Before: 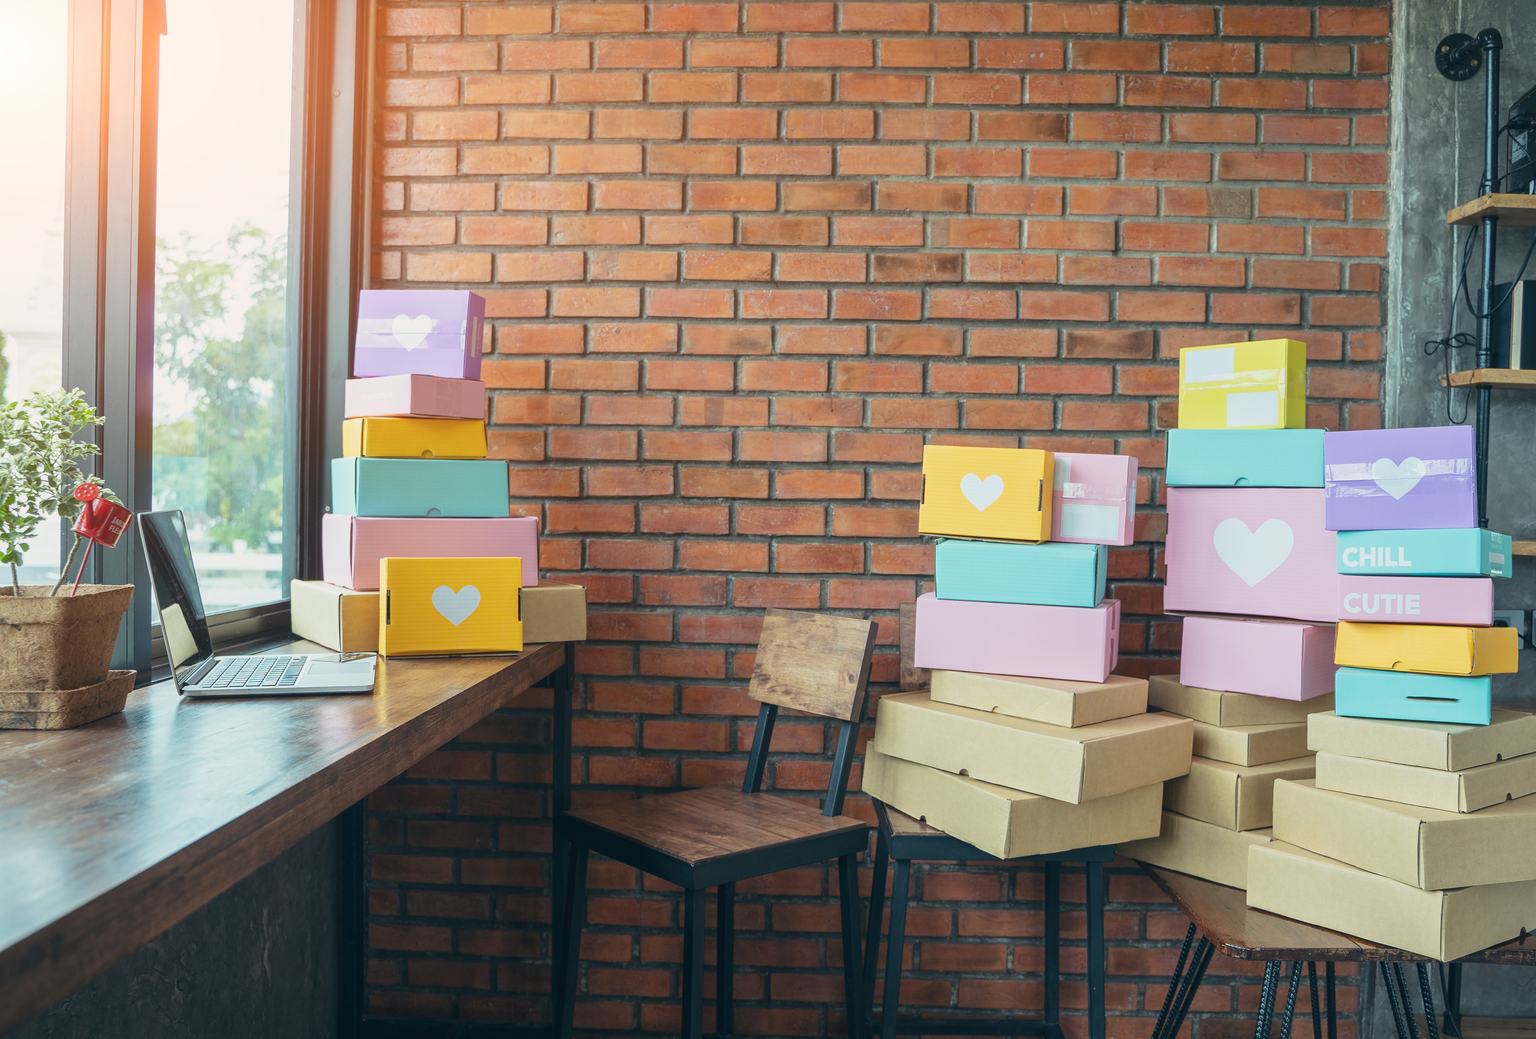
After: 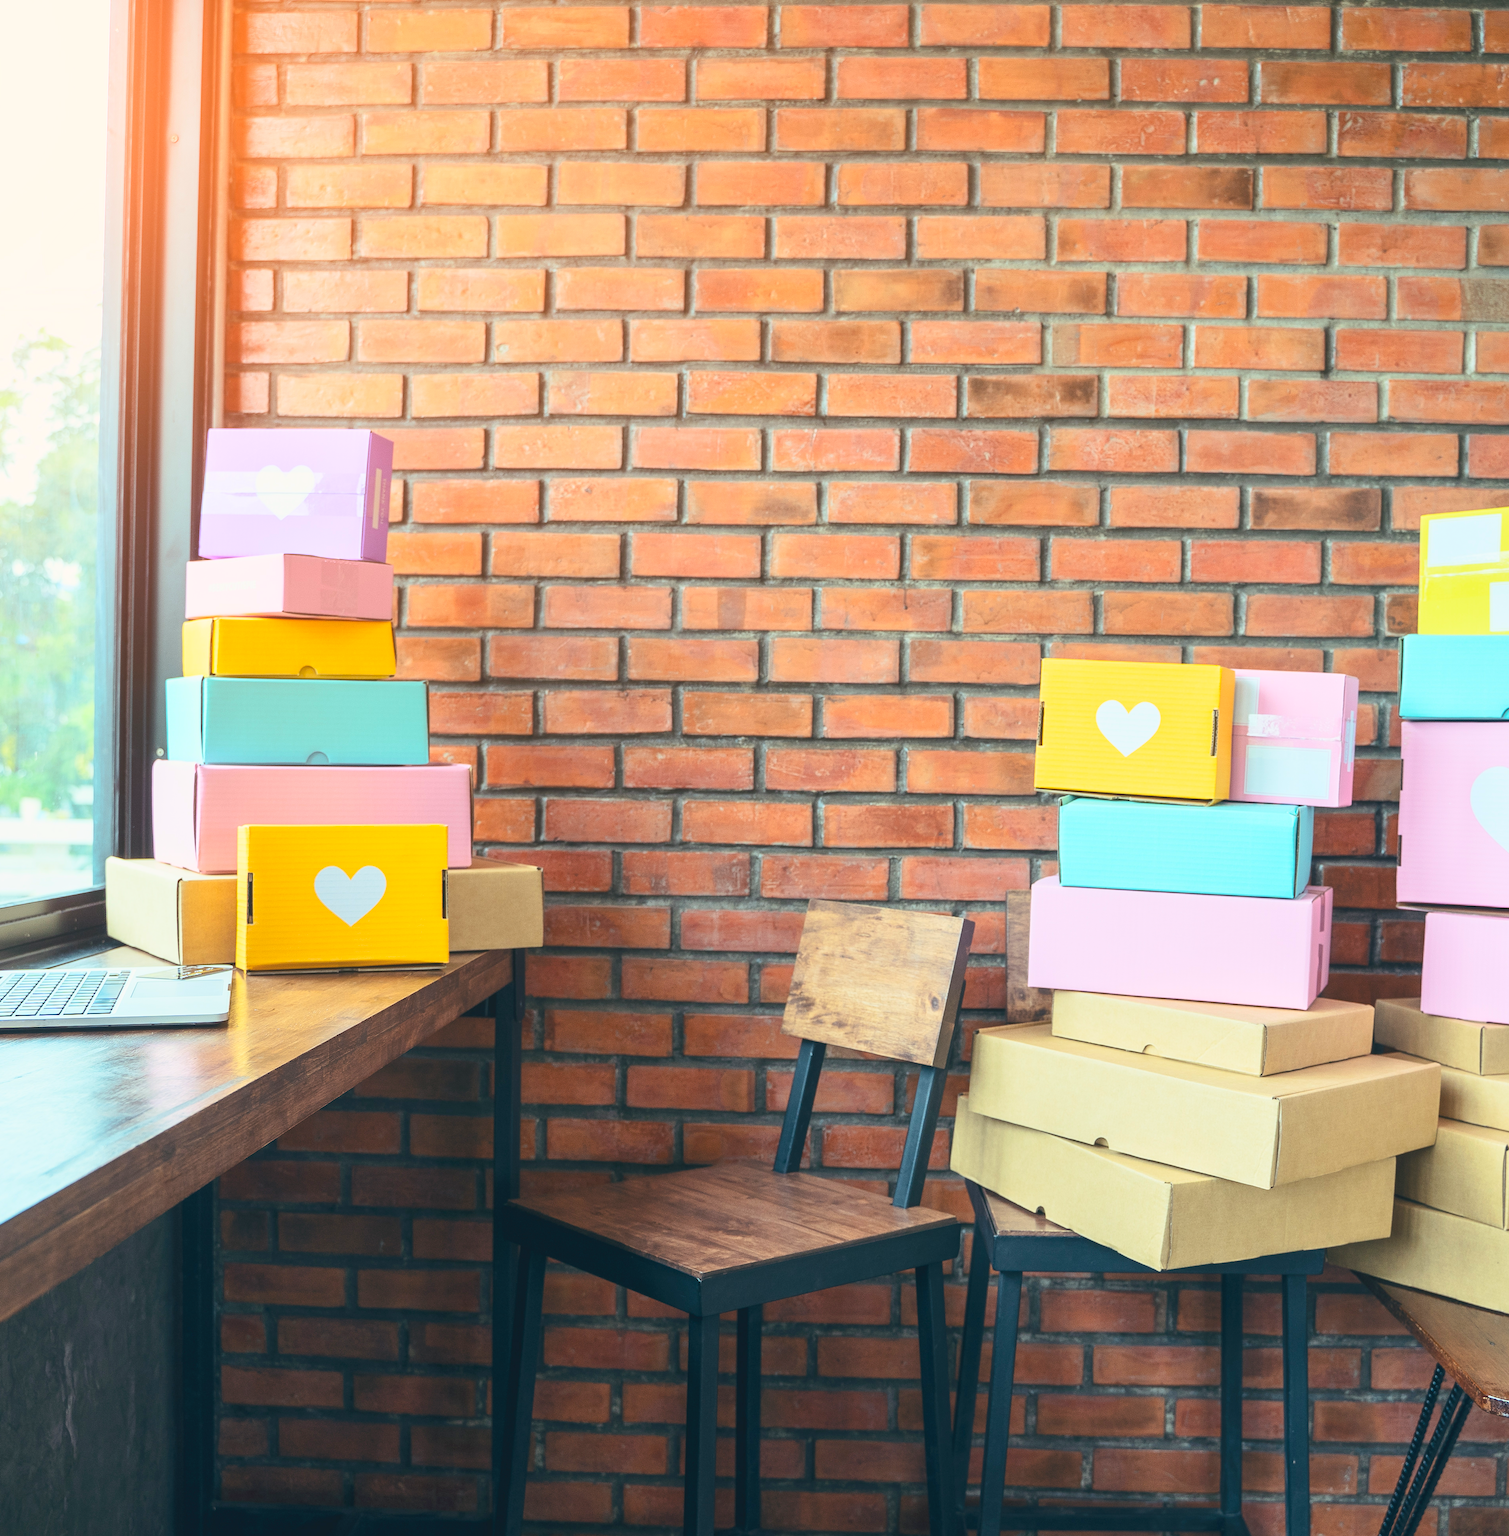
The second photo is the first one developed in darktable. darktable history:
contrast brightness saturation: contrast 0.239, brightness 0.261, saturation 0.372
tone equalizer: on, module defaults
crop and rotate: left 14.32%, right 19.224%
